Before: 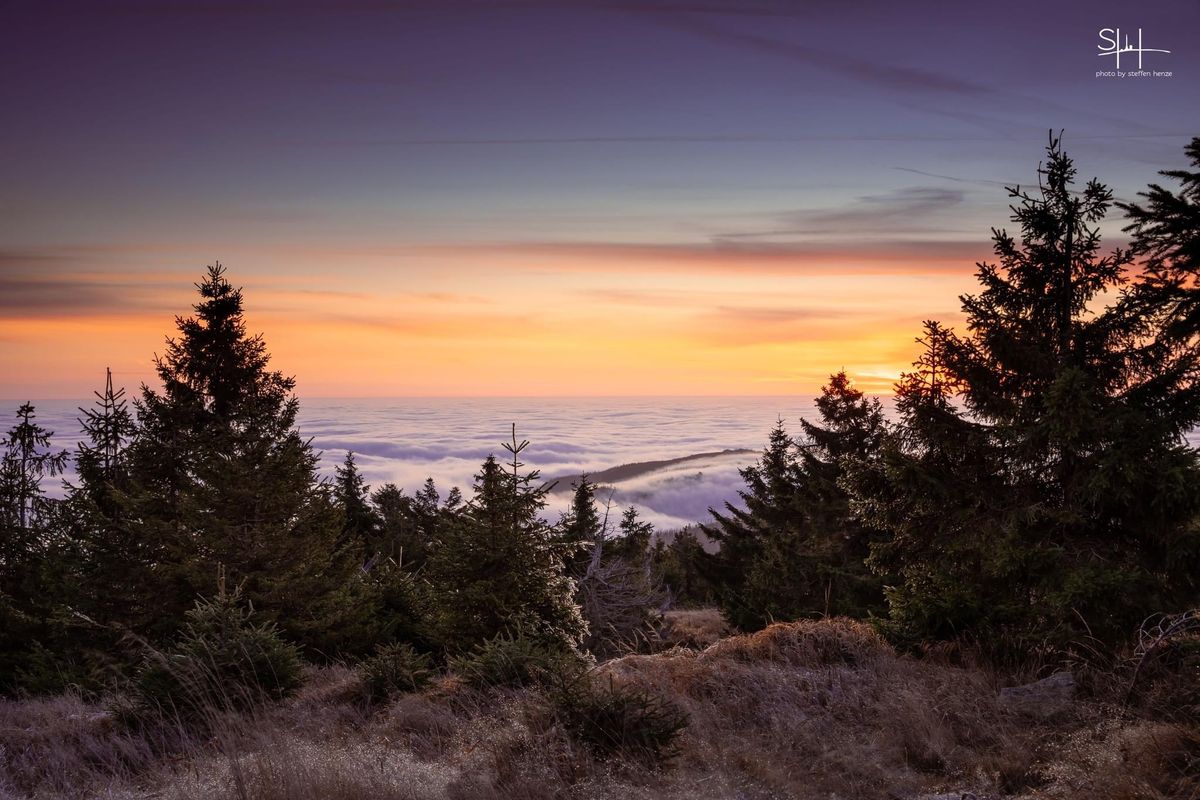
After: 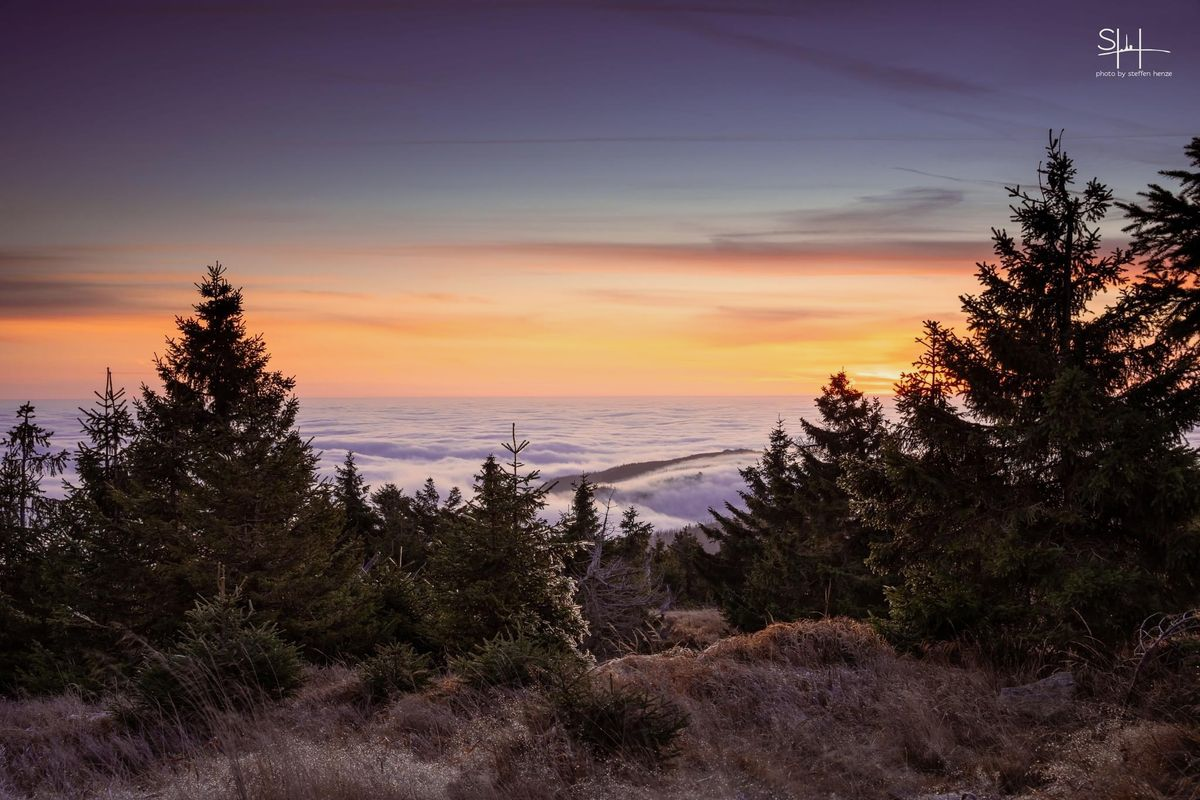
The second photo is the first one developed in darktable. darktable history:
exposure: exposure -0.04 EV, compensate highlight preservation false
tone equalizer: -8 EV -0.002 EV, -7 EV 0.005 EV, -6 EV -0.009 EV, -5 EV 0.011 EV, -4 EV -0.012 EV, -3 EV 0.007 EV, -2 EV -0.062 EV, -1 EV -0.293 EV, +0 EV -0.582 EV, smoothing diameter 2%, edges refinement/feathering 20, mask exposure compensation -1.57 EV, filter diffusion 5
